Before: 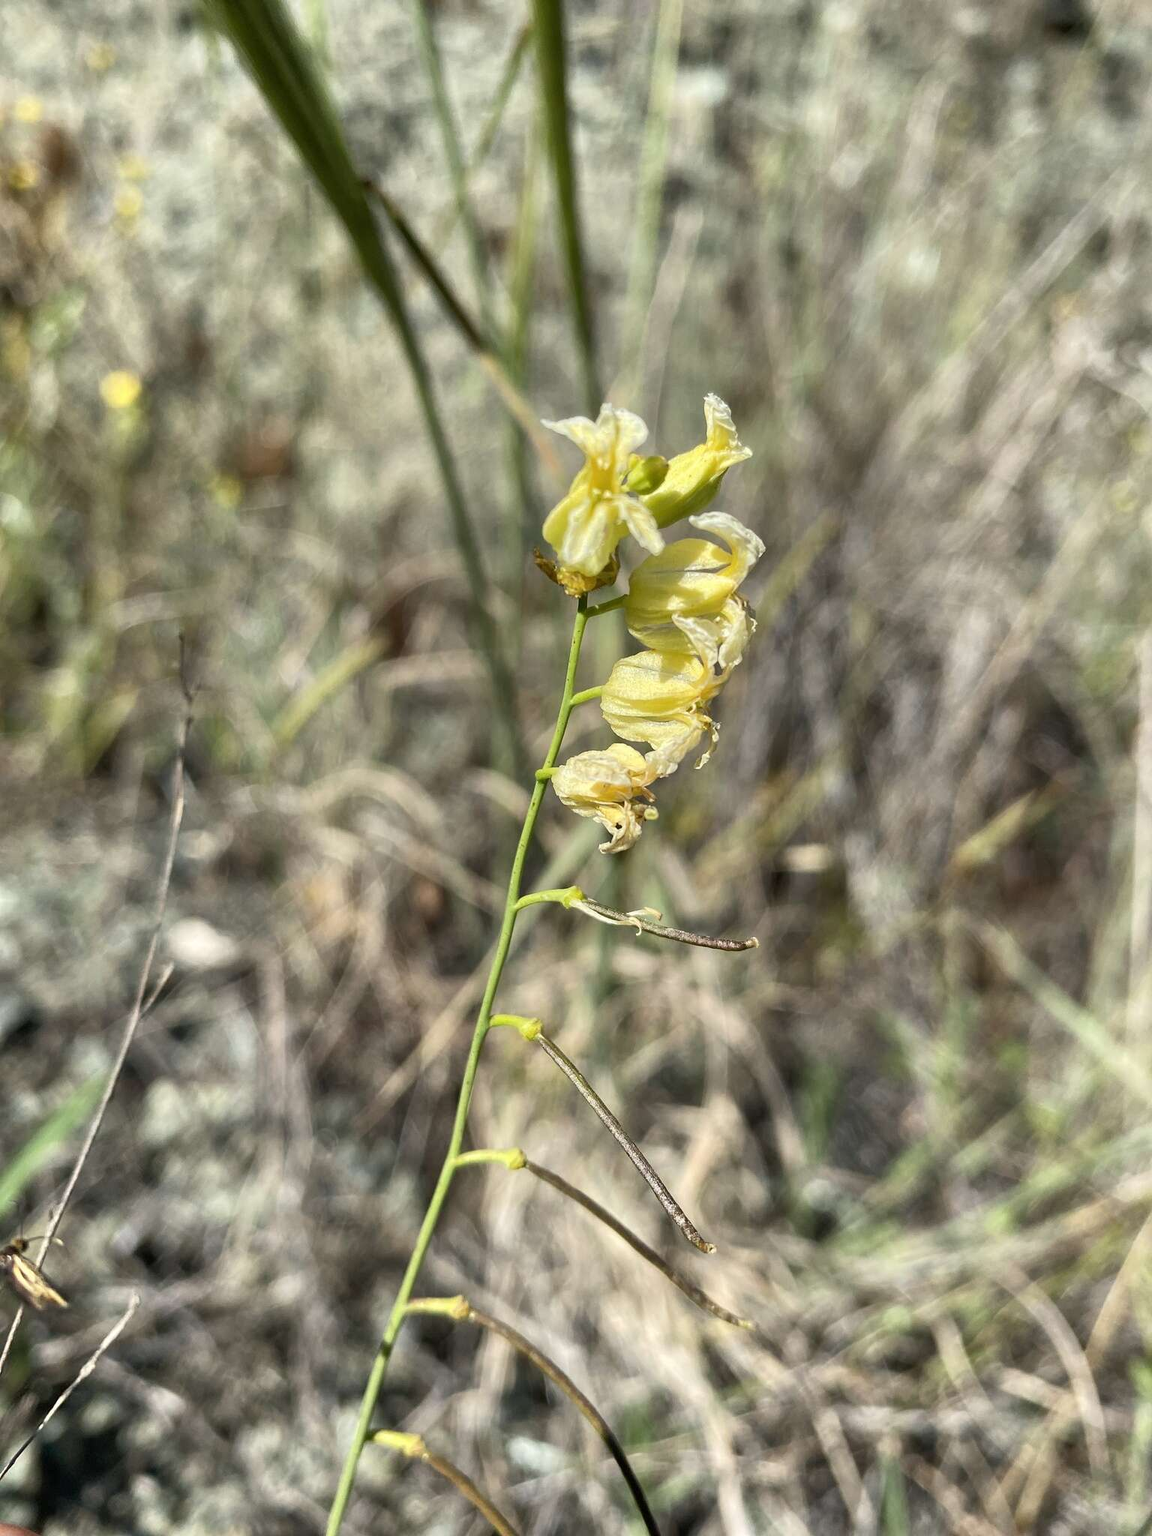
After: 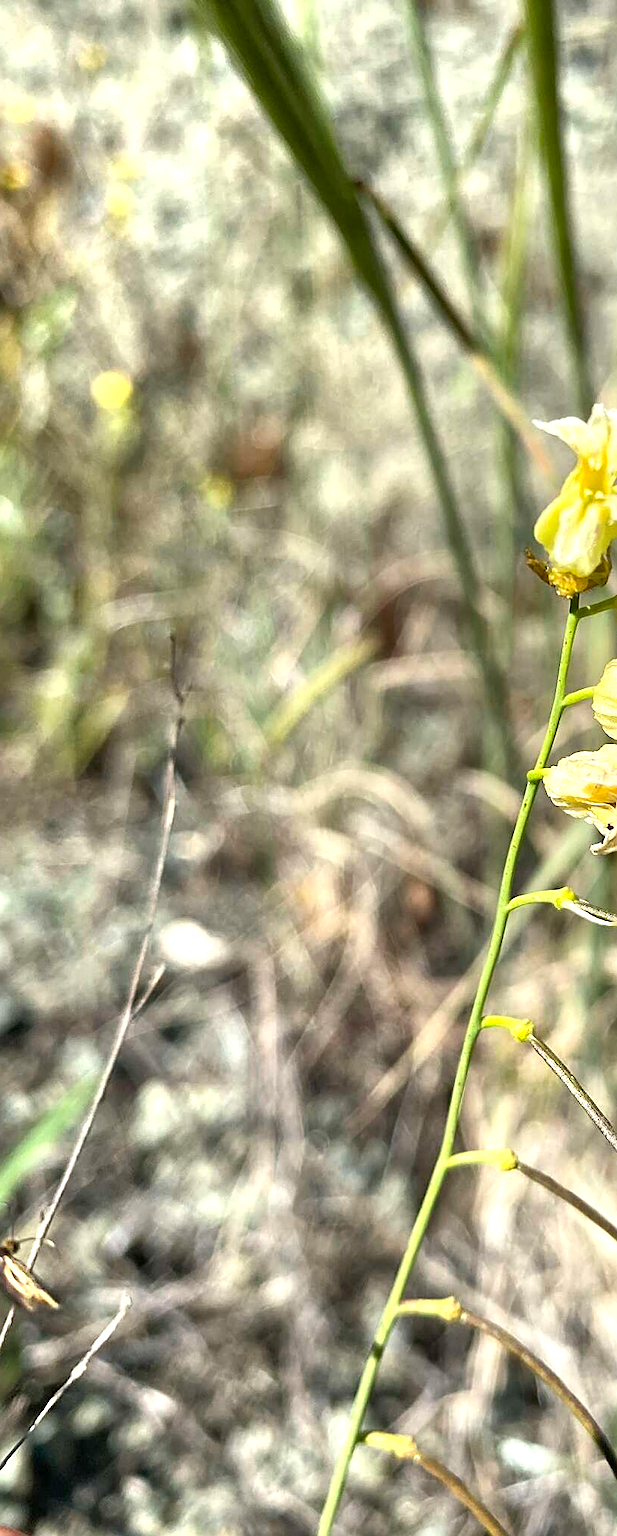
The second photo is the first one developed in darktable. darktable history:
exposure: exposure 0.603 EV, compensate highlight preservation false
crop: left 0.803%, right 45.583%, bottom 0.081%
local contrast: mode bilateral grid, contrast 20, coarseness 50, detail 120%, midtone range 0.2
sharpen: on, module defaults
